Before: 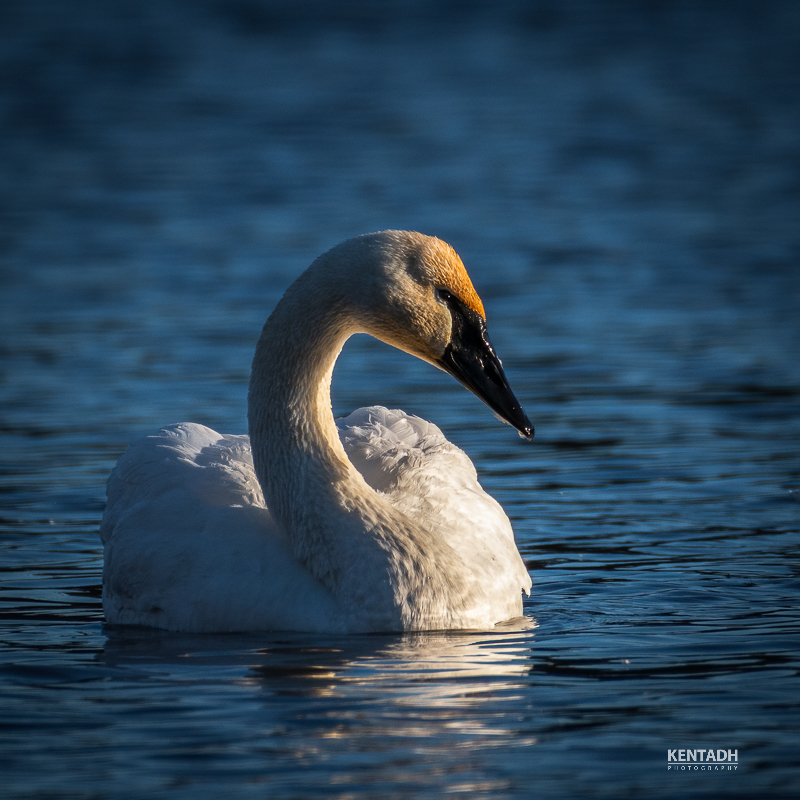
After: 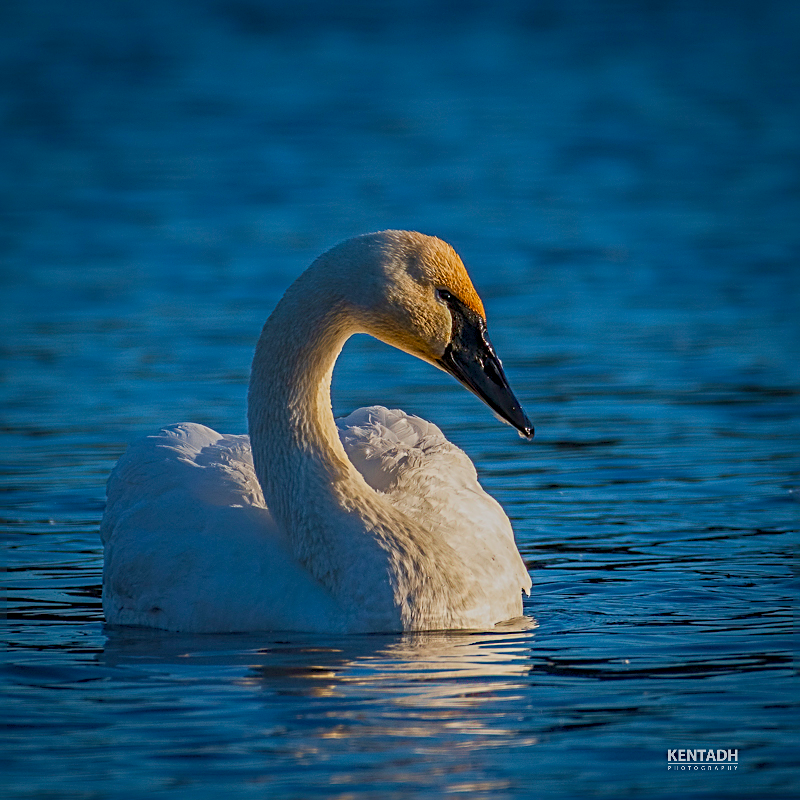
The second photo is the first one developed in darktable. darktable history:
color balance rgb: linear chroma grading › global chroma 9.141%, perceptual saturation grading › global saturation 20%, perceptual saturation grading › highlights -25.057%, perceptual saturation grading › shadows 24.437%, contrast -29.79%
sharpen: radius 2.636, amount 0.66
velvia: on, module defaults
